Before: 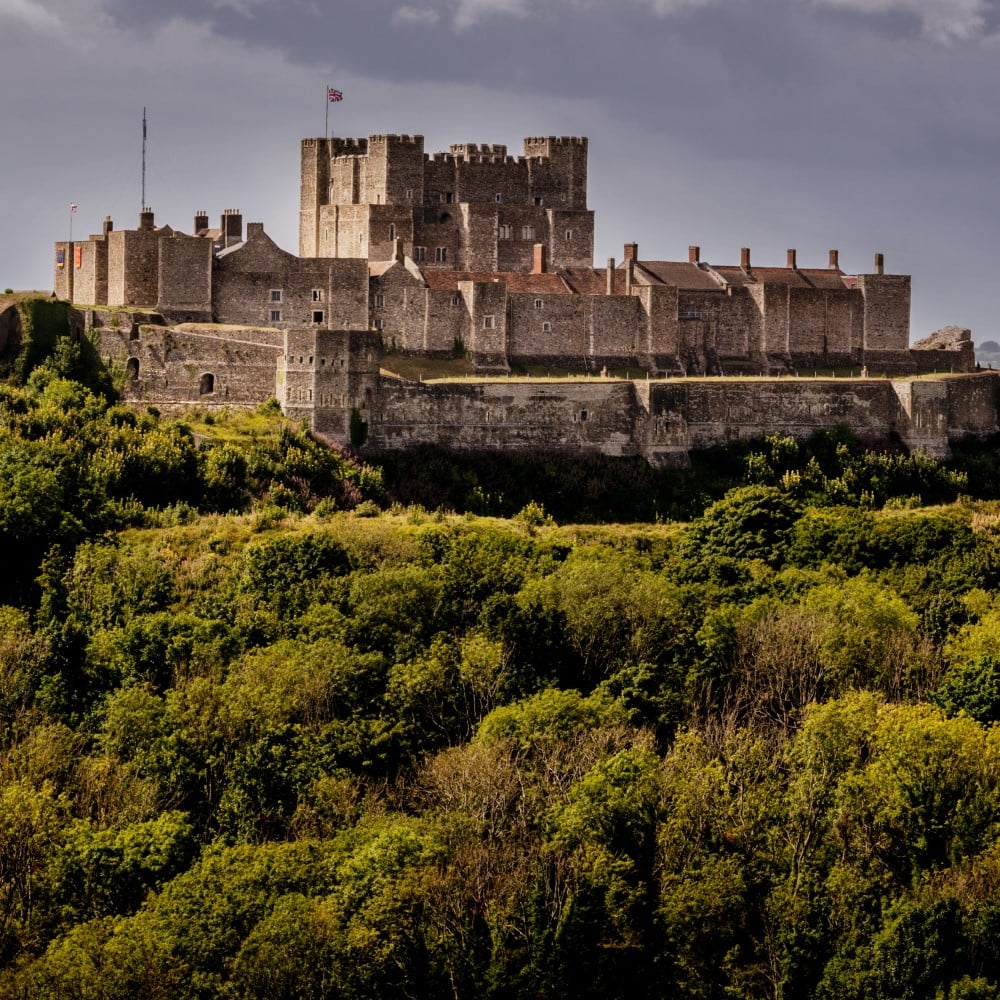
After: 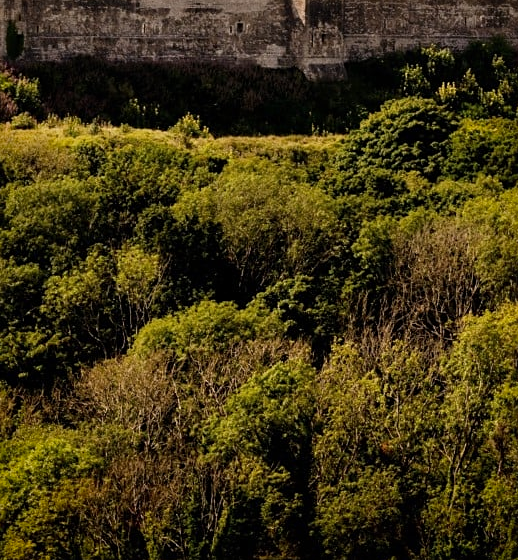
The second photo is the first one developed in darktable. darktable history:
vignetting: brightness -0.233, saturation 0.141
crop: left 34.479%, top 38.822%, right 13.718%, bottom 5.172%
sharpen: amount 0.2
